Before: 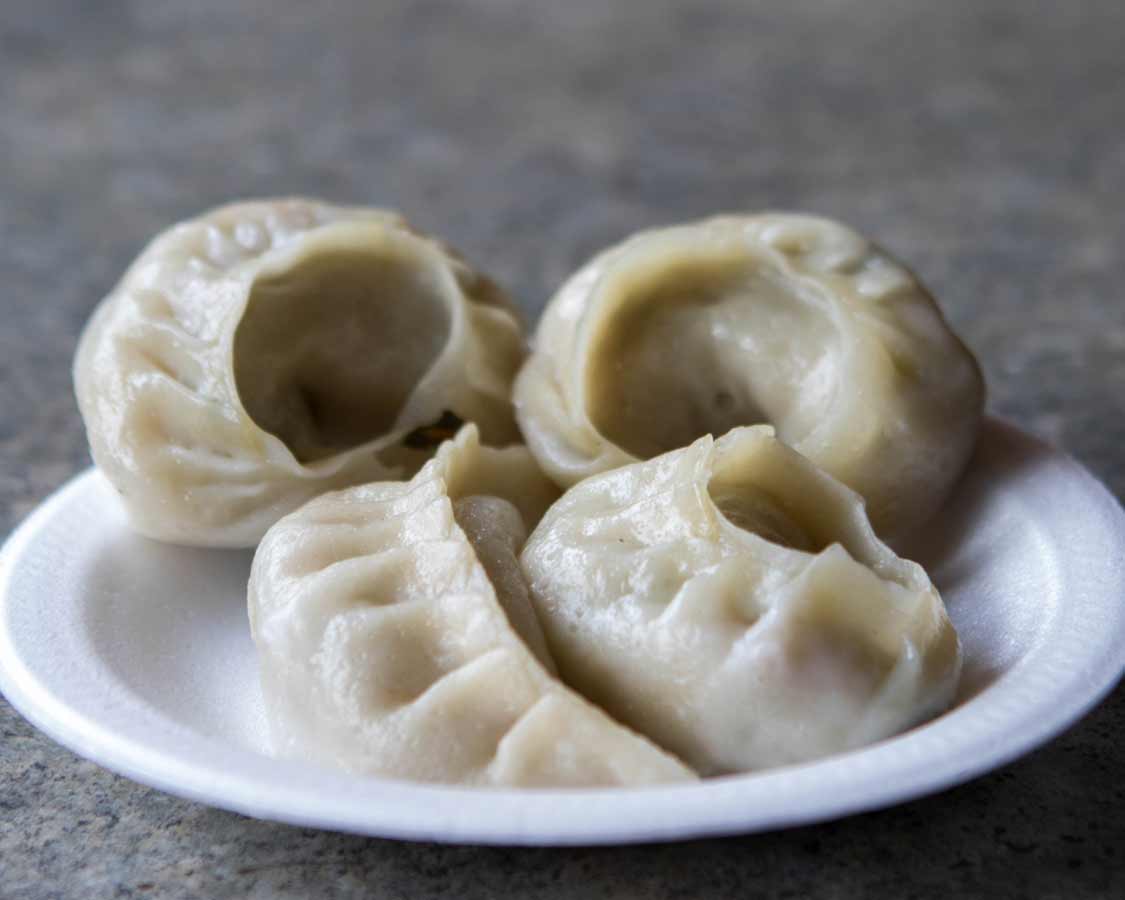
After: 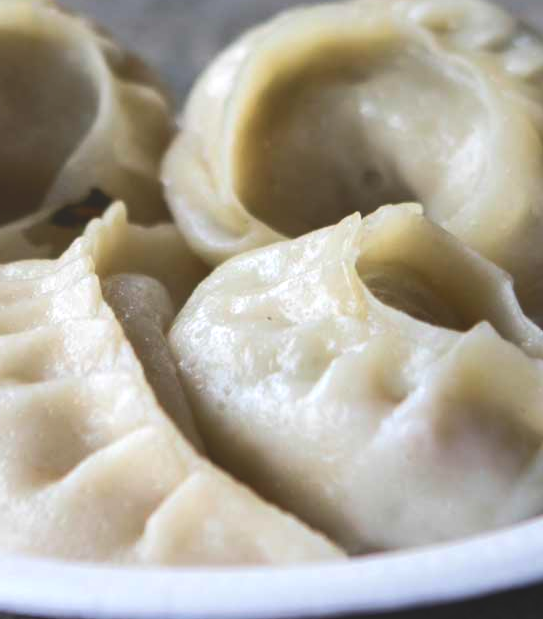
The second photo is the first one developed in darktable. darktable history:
crop: left 31.31%, top 24.728%, right 20.374%, bottom 6.391%
local contrast: detail 69%
tone equalizer: -8 EV -0.754 EV, -7 EV -0.671 EV, -6 EV -0.587 EV, -5 EV -0.379 EV, -3 EV 0.391 EV, -2 EV 0.6 EV, -1 EV 0.674 EV, +0 EV 0.745 EV, edges refinement/feathering 500, mask exposure compensation -1.57 EV, preserve details no
